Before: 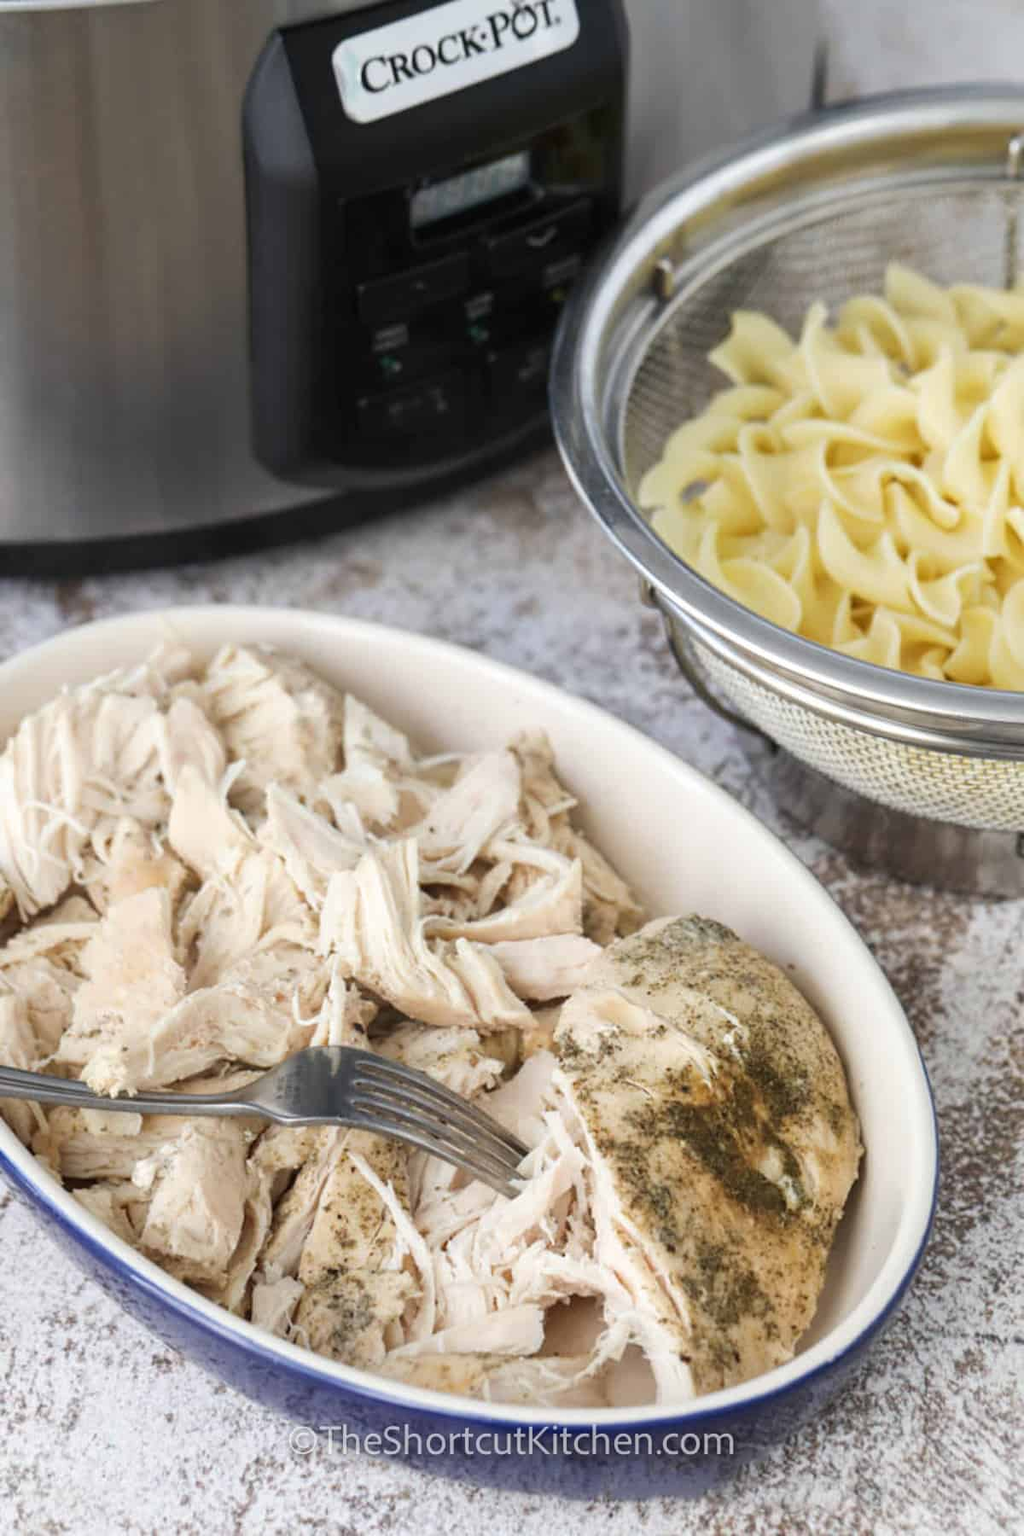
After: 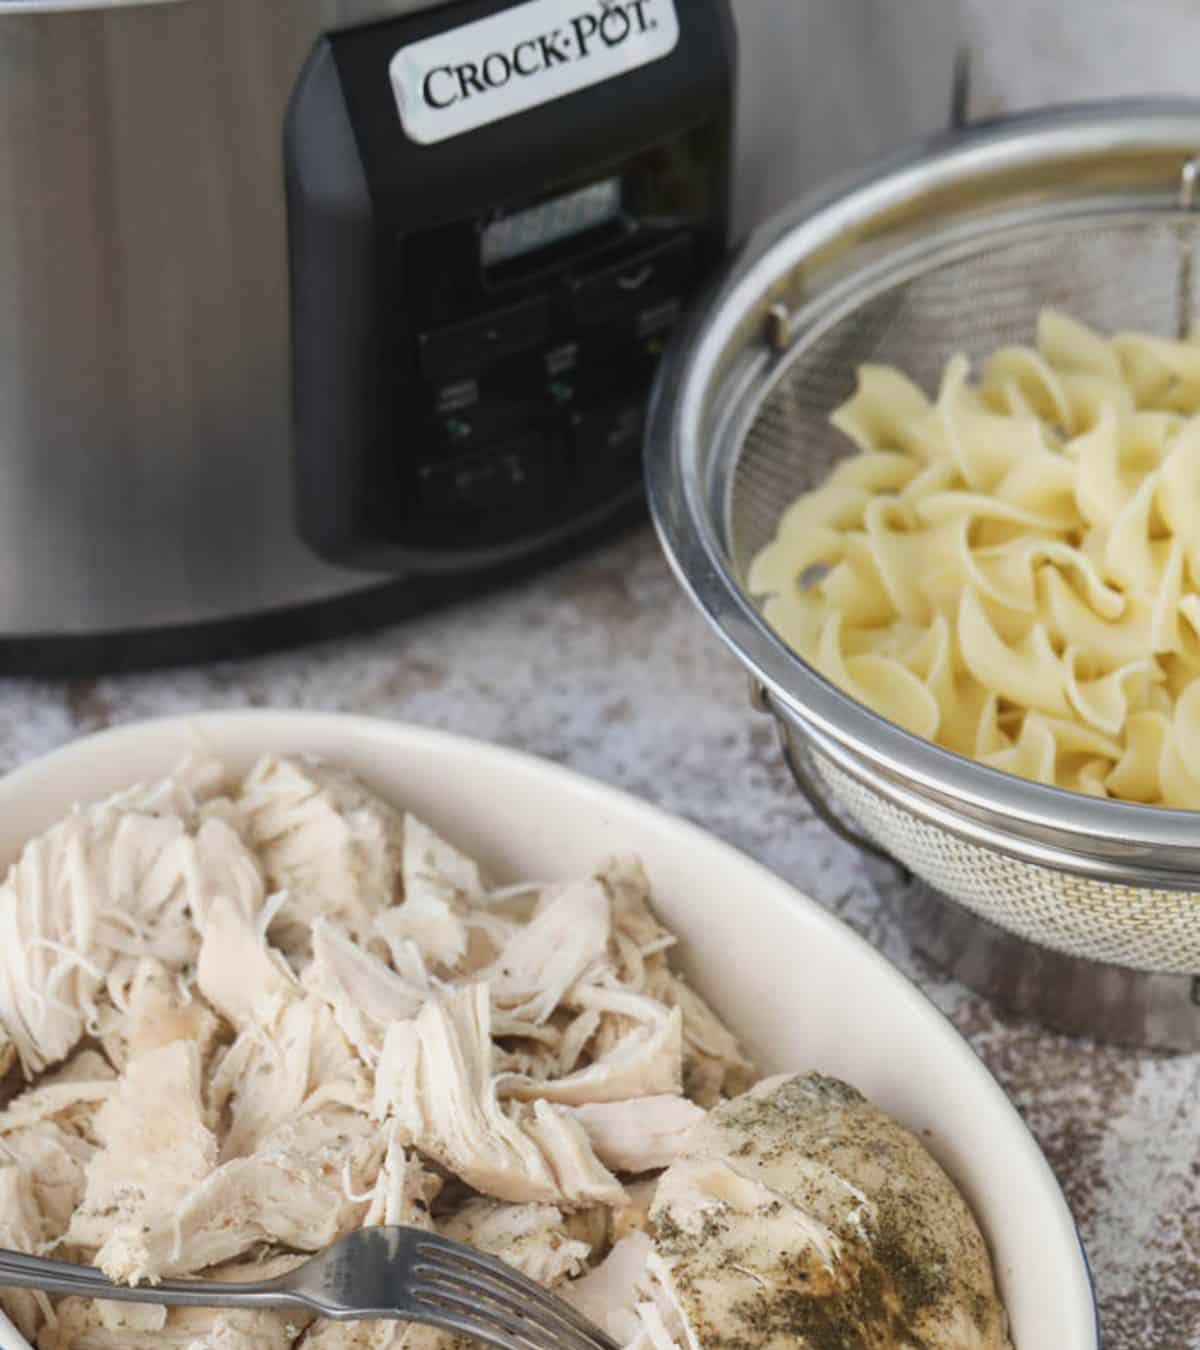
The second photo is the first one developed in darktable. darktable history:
contrast brightness saturation: contrast -0.08, brightness -0.04, saturation -0.11
crop: bottom 24.988%
